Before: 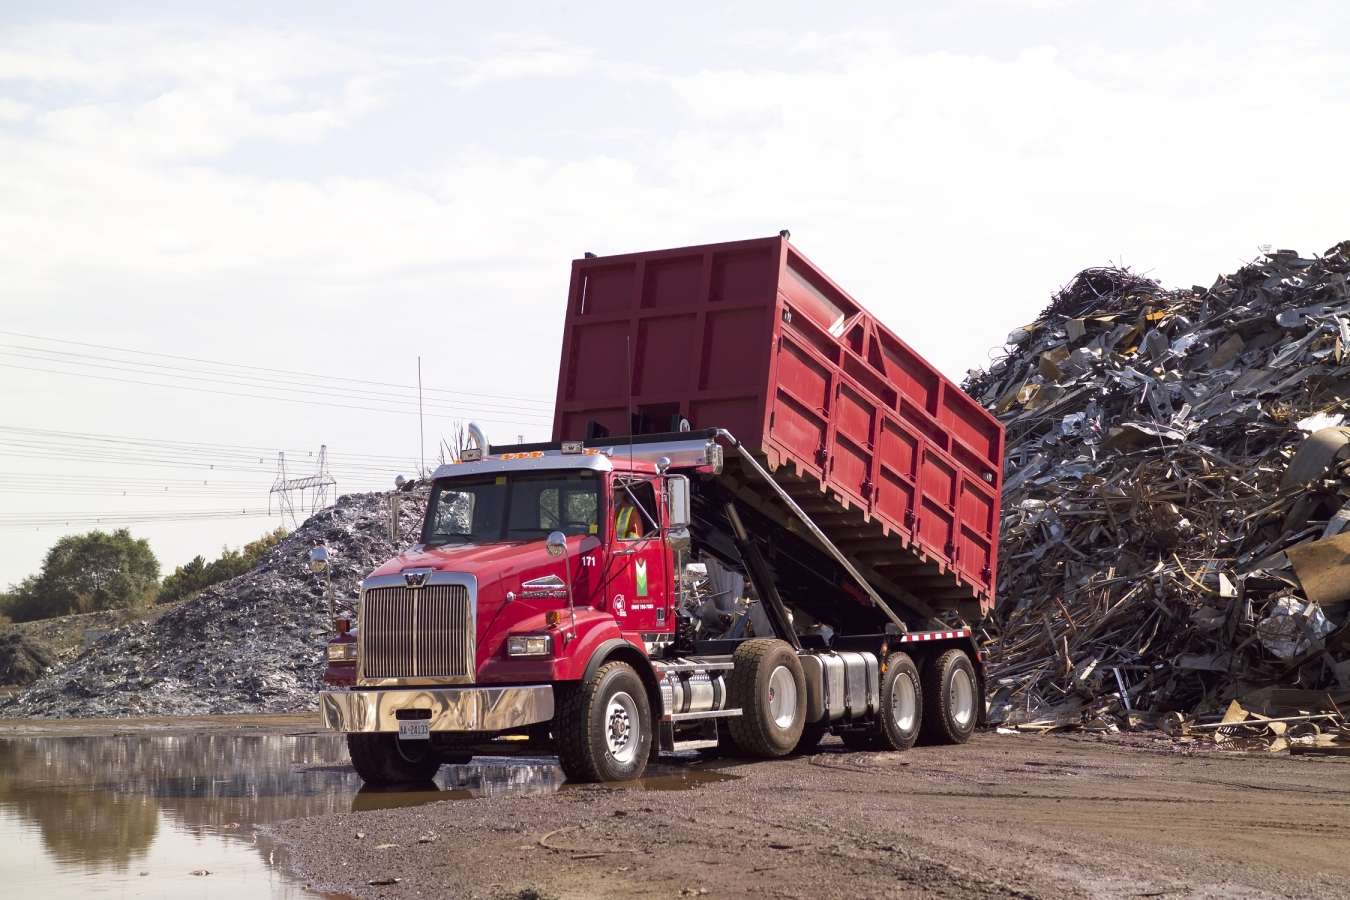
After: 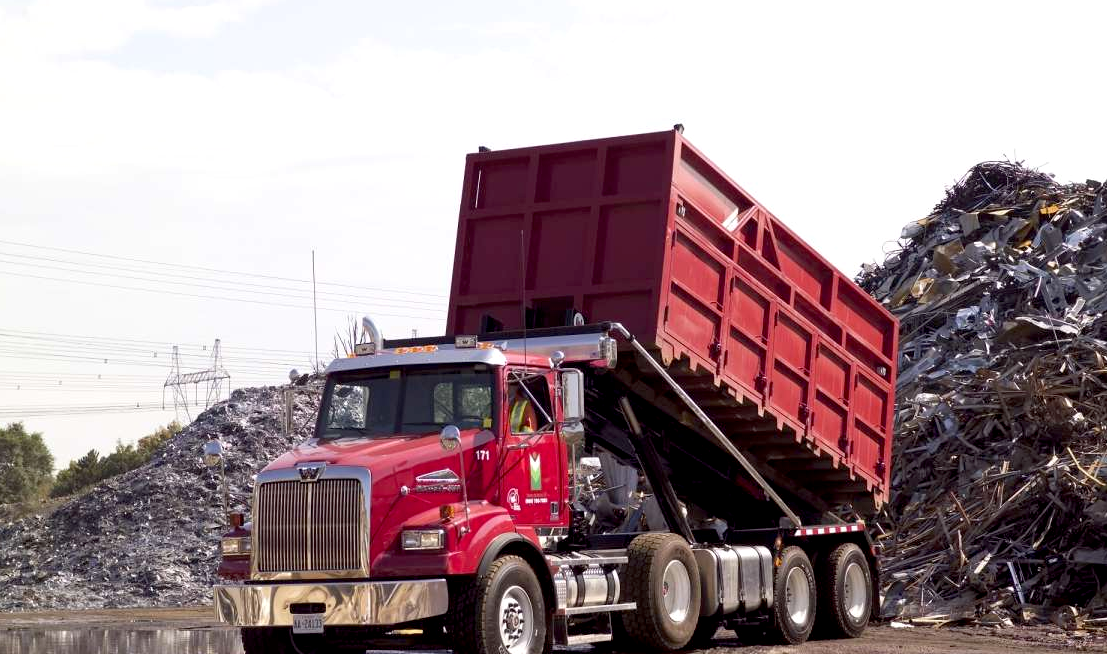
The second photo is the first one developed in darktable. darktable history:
exposure: black level correction 0.007, exposure 0.093 EV, compensate highlight preservation false
crop: left 7.856%, top 11.836%, right 10.12%, bottom 15.387%
